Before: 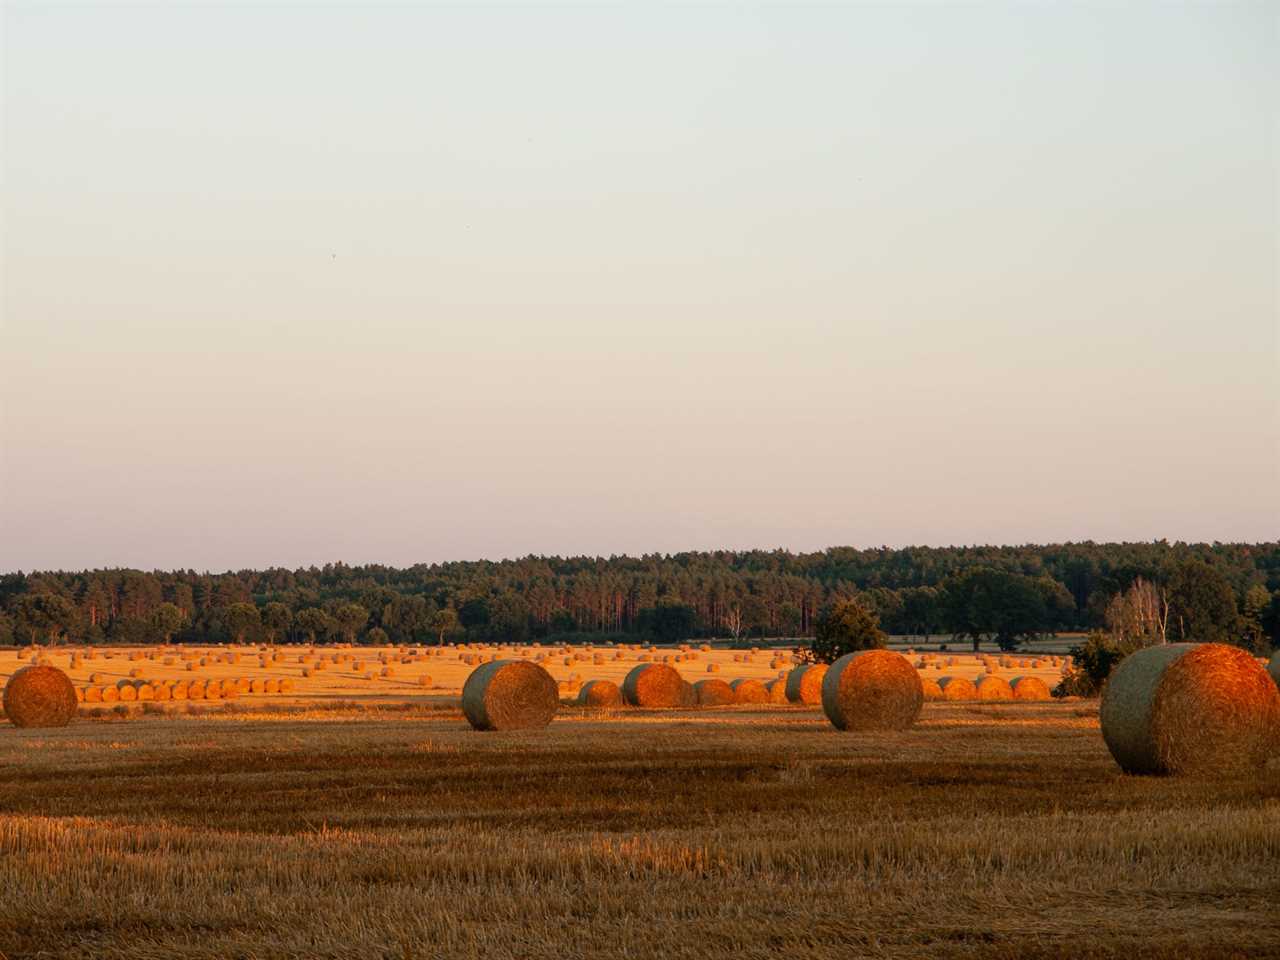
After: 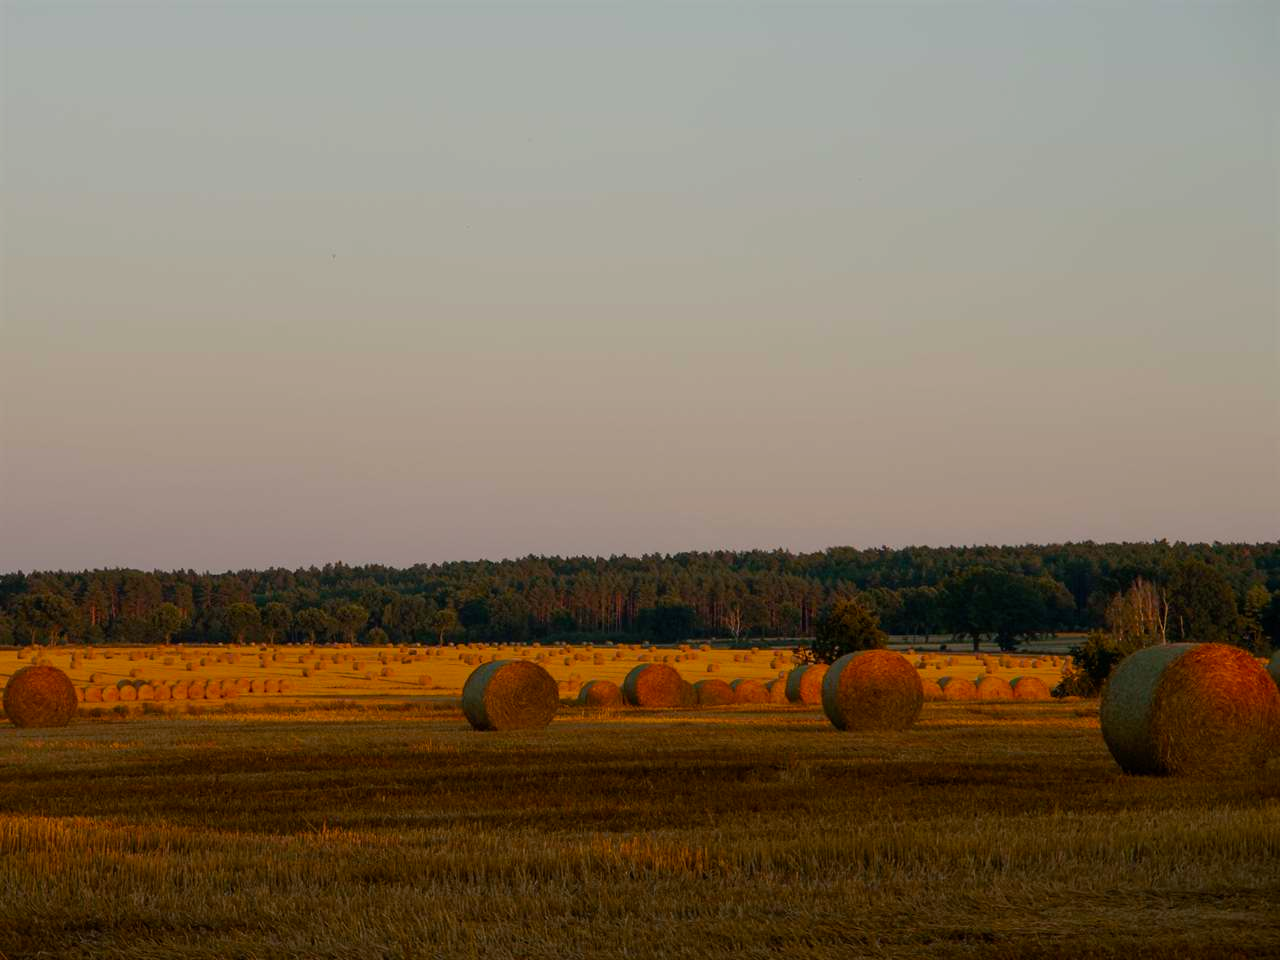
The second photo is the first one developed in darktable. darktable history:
exposure: exposure -0.983 EV, compensate highlight preservation false
color balance rgb: shadows lift › chroma 2.009%, shadows lift › hue 214.9°, perceptual saturation grading › global saturation 25.4%, perceptual brilliance grading › highlights 2.886%, global vibrance 20%
